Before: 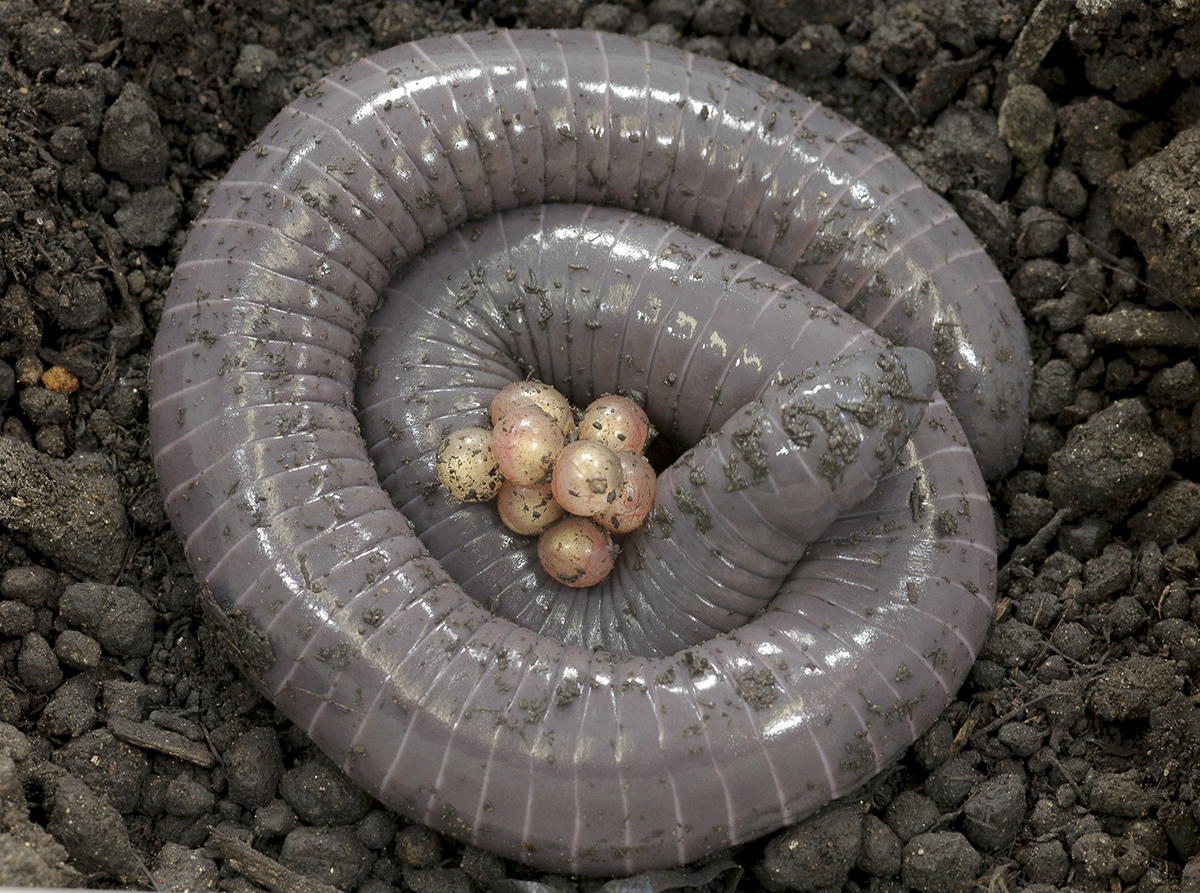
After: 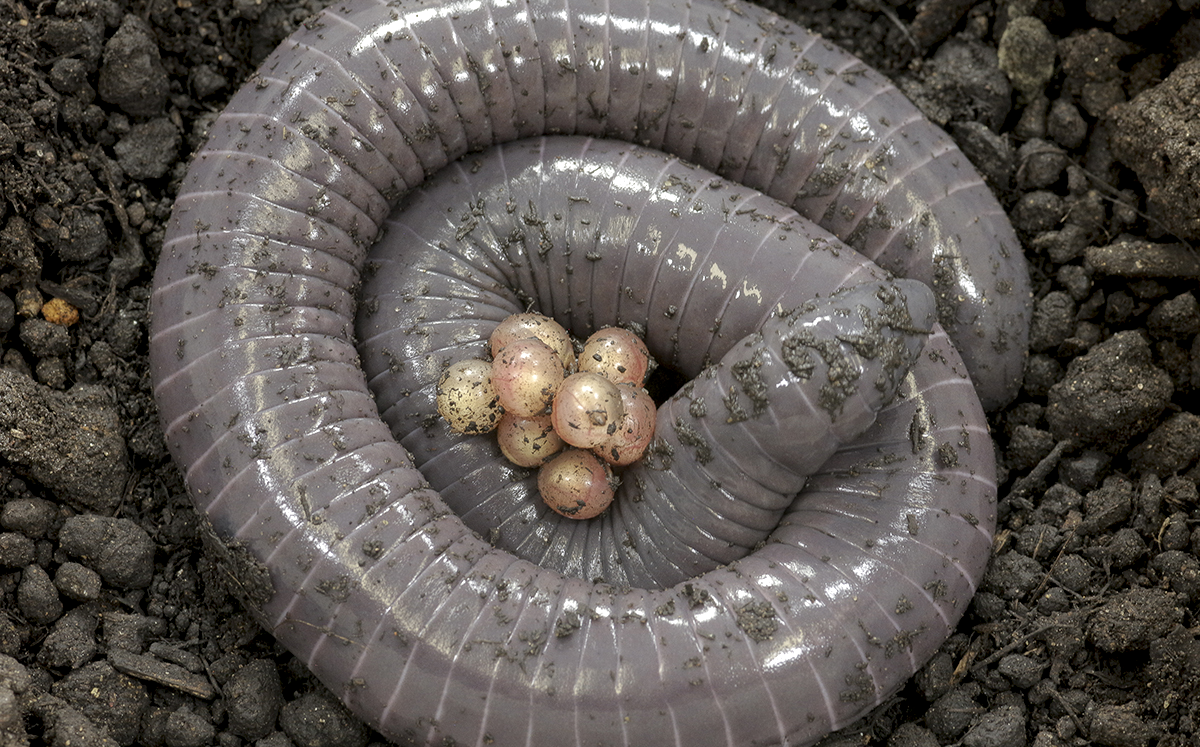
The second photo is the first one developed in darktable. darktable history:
crop: top 7.625%, bottom 8.027%
local contrast: on, module defaults
